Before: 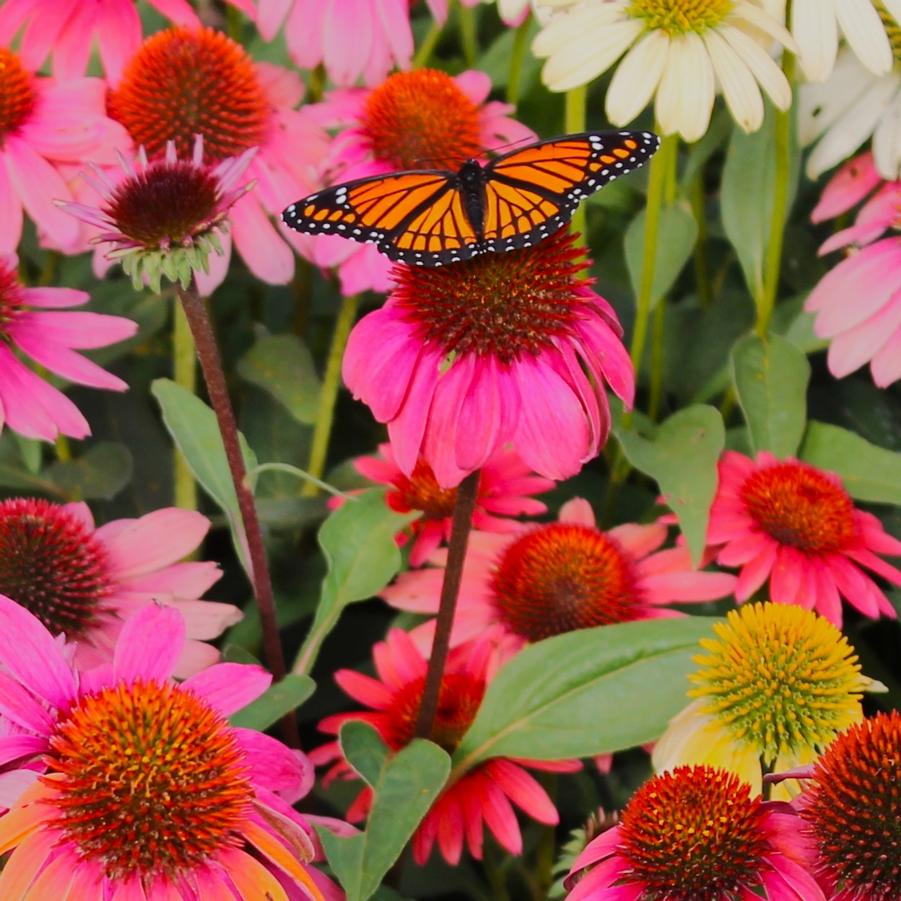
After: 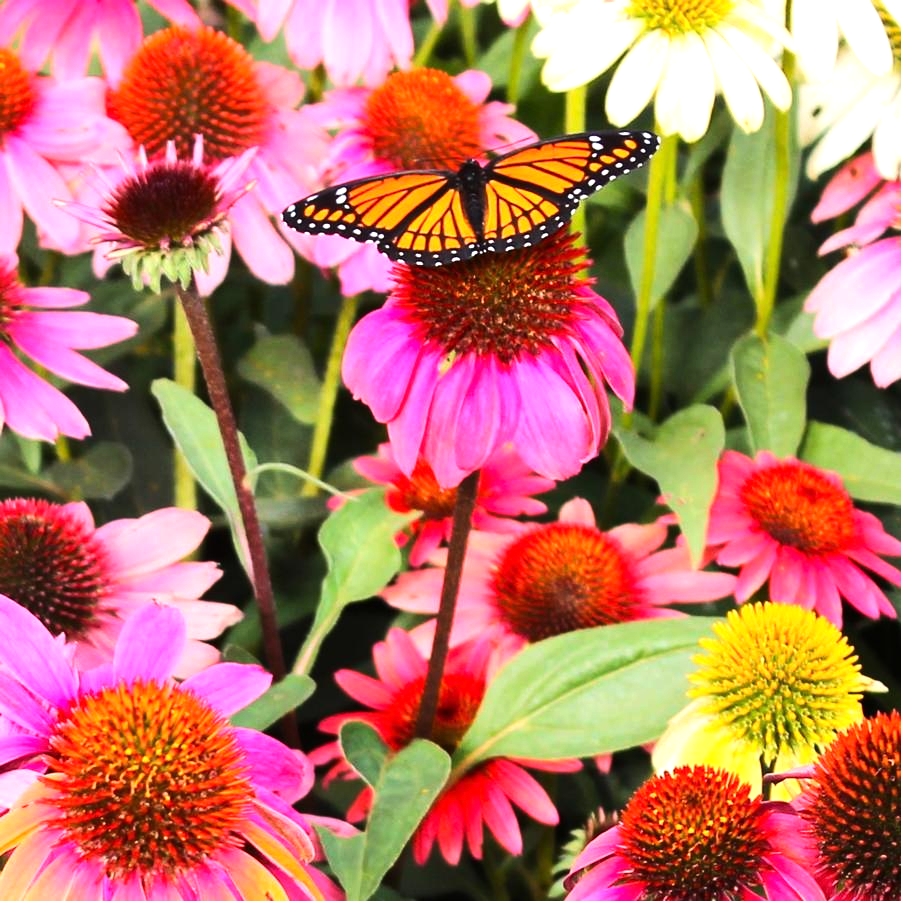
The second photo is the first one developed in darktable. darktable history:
exposure: exposure 0.6 EV, compensate highlight preservation false
tone equalizer: -8 EV -0.75 EV, -7 EV -0.7 EV, -6 EV -0.6 EV, -5 EV -0.4 EV, -3 EV 0.4 EV, -2 EV 0.6 EV, -1 EV 0.7 EV, +0 EV 0.75 EV, edges refinement/feathering 500, mask exposure compensation -1.57 EV, preserve details no
